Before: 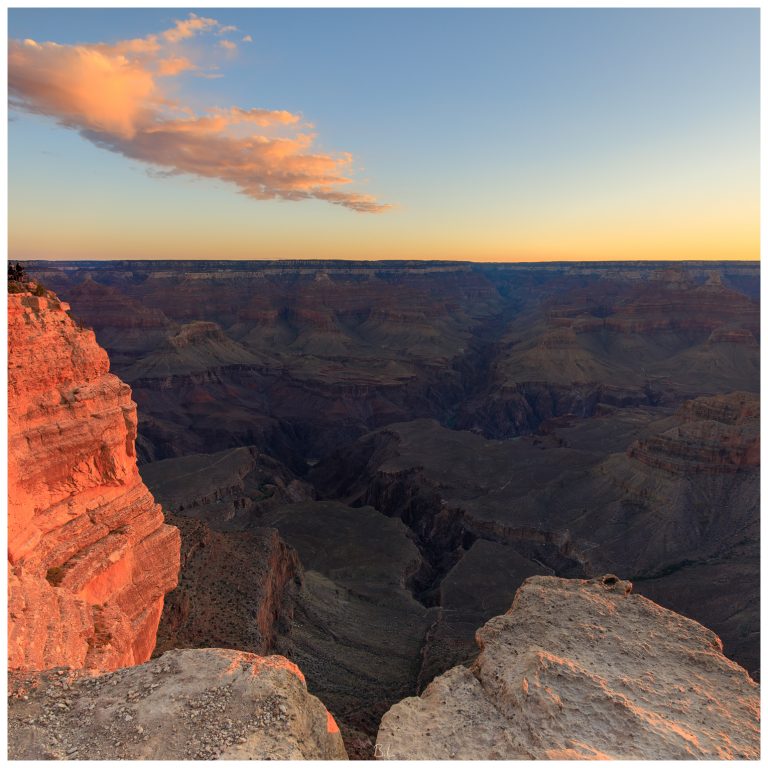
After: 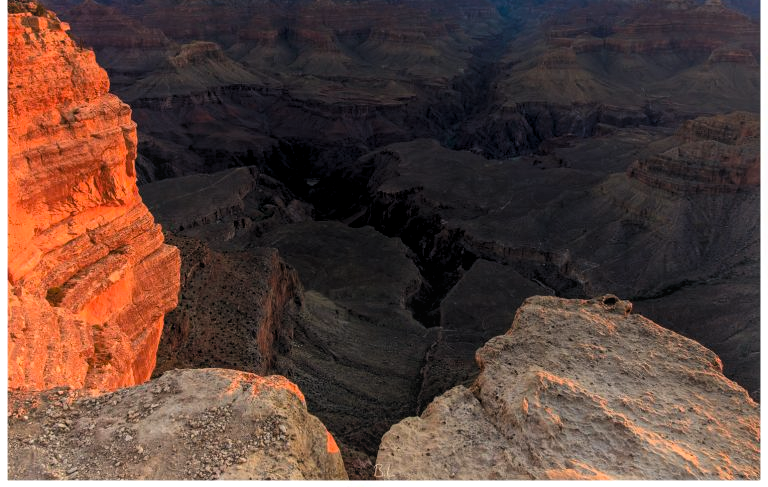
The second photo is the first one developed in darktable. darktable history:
crop and rotate: top 36.527%
levels: levels [0.062, 0.494, 0.925]
local contrast: detail 110%
color balance rgb: shadows lift › luminance -9.723%, shadows lift › chroma 1%, shadows lift › hue 114.49°, linear chroma grading › global chroma 14.786%, perceptual saturation grading › global saturation 0.54%, global vibrance 1.666%, saturation formula JzAzBz (2021)
